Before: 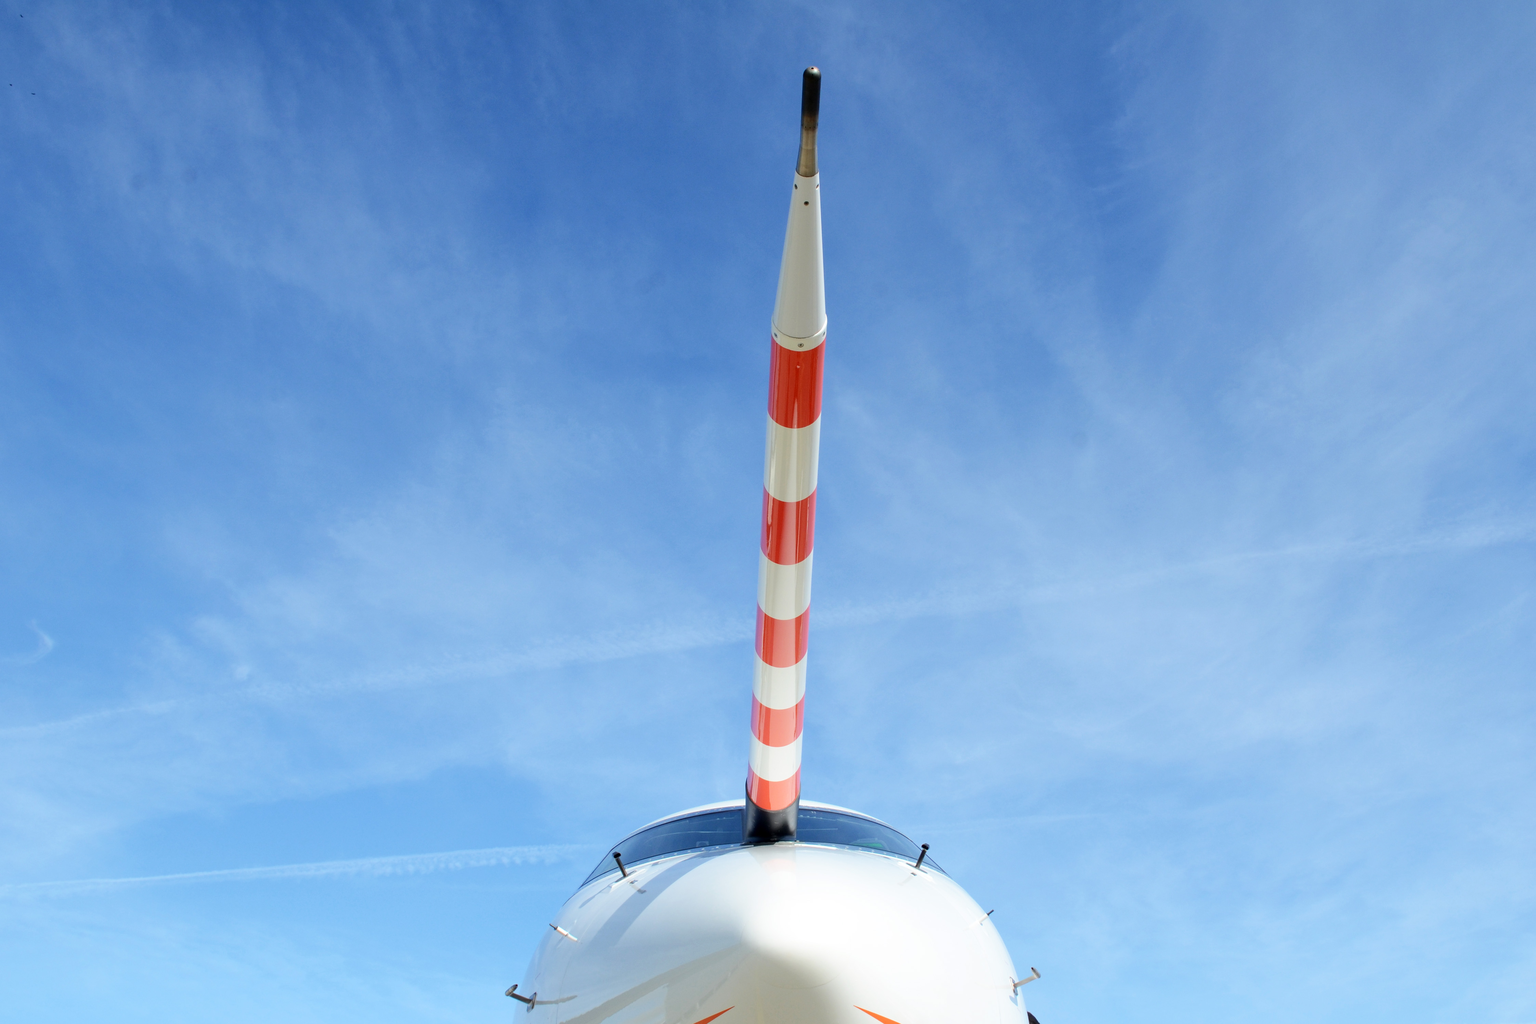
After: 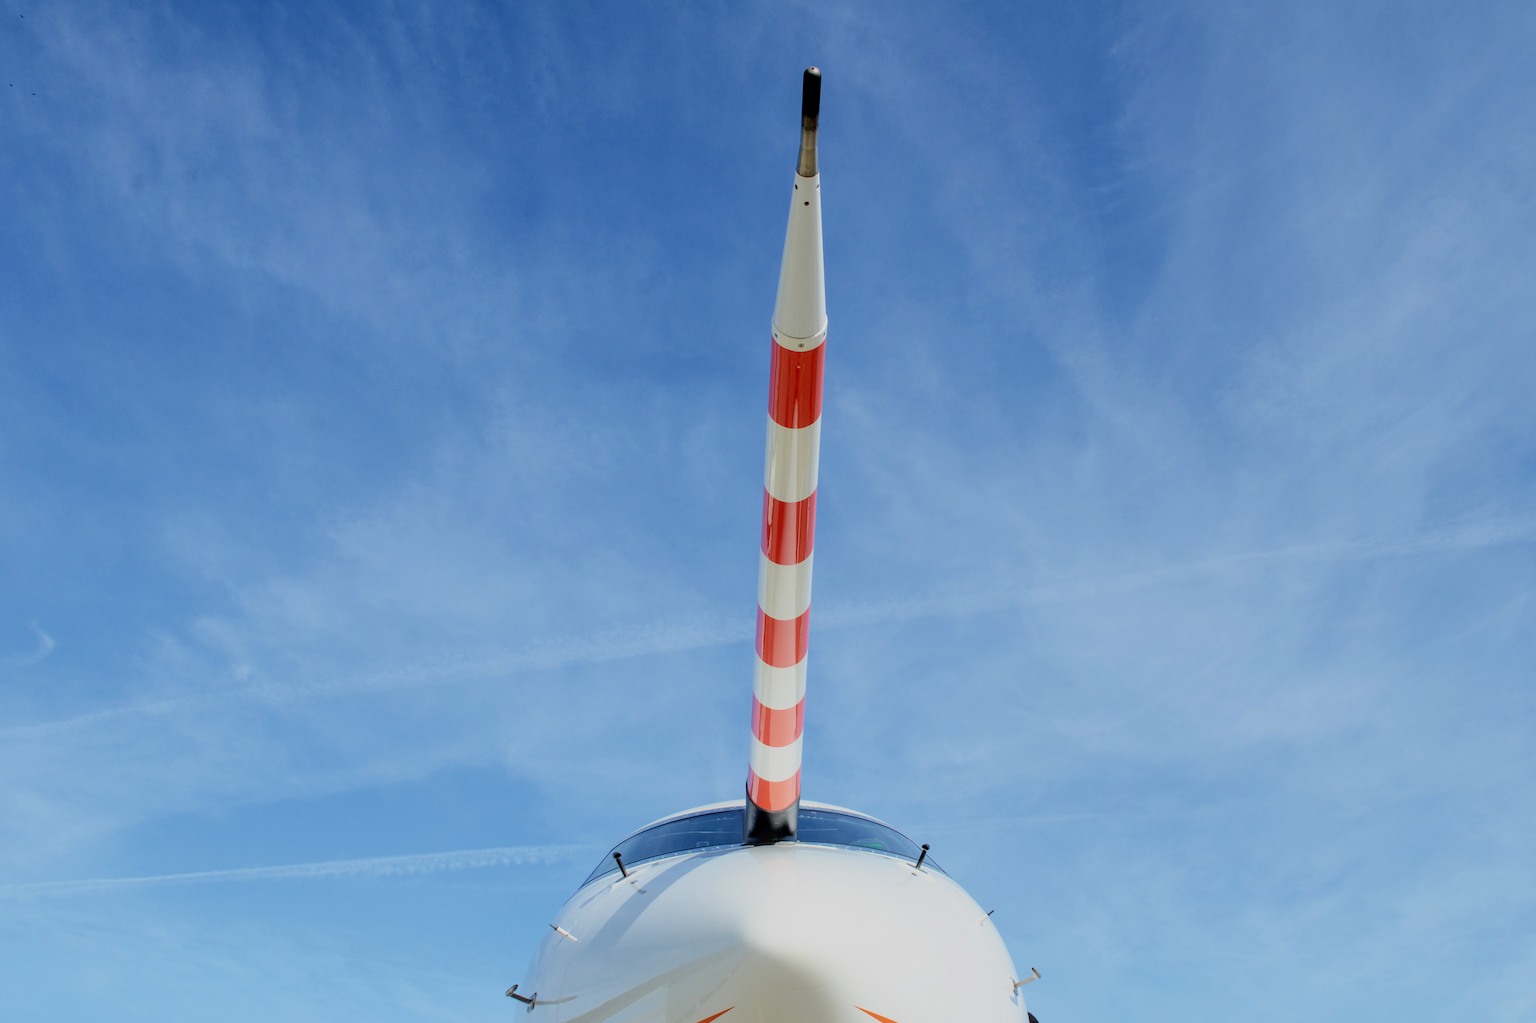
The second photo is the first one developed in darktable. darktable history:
local contrast: on, module defaults
filmic rgb: black relative exposure -7.65 EV, white relative exposure 4.56 EV, hardness 3.61, color science v6 (2022)
exposure: exposure -0.116 EV, compensate exposure bias true, compensate highlight preservation false
